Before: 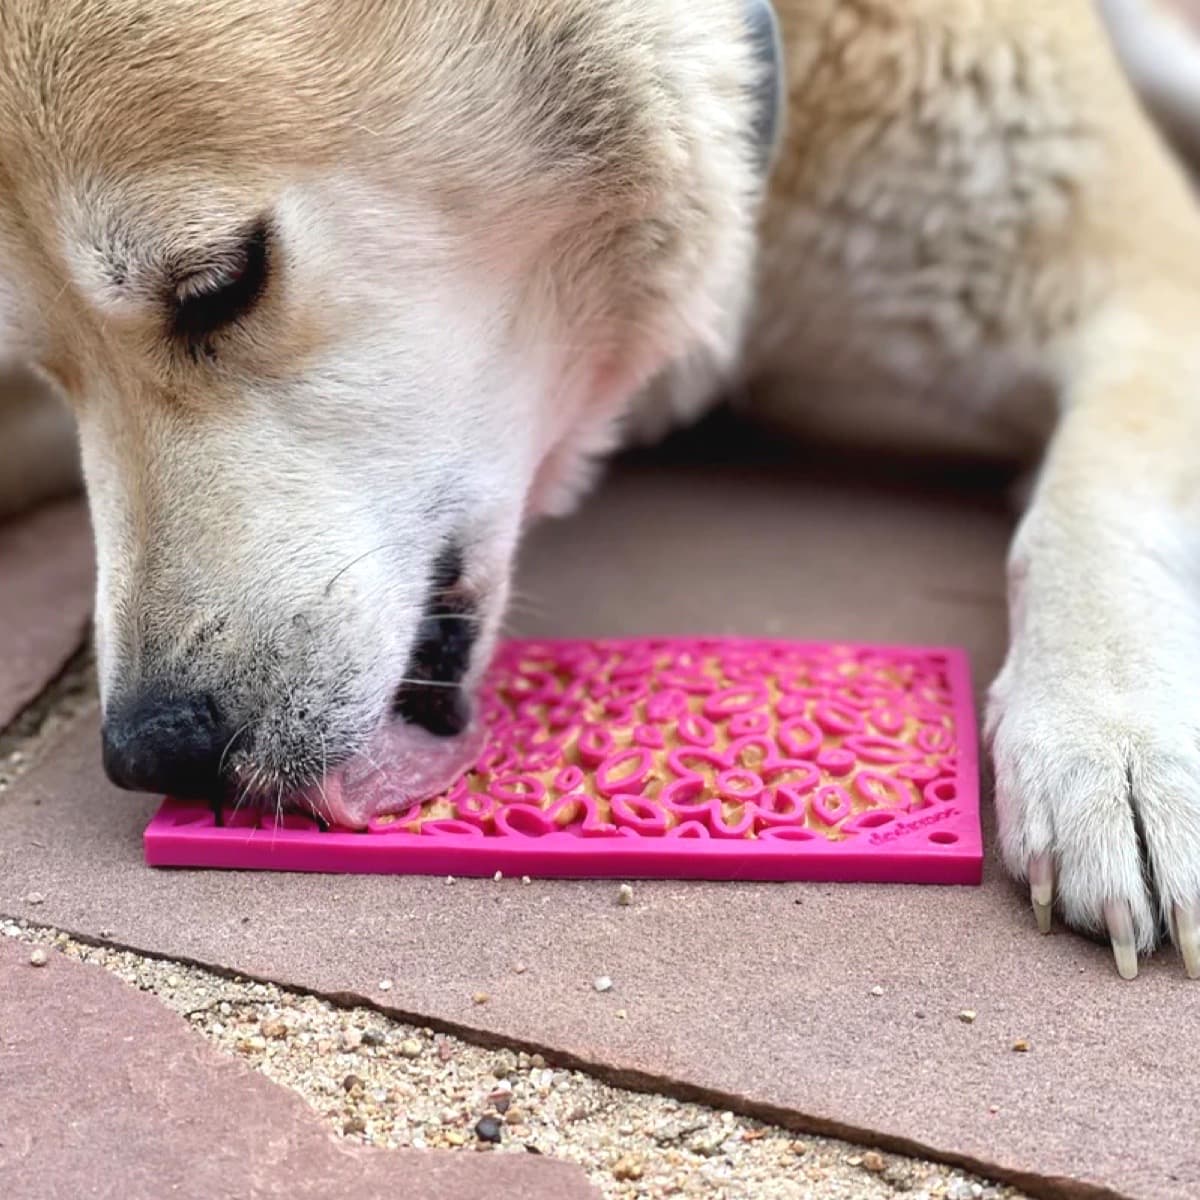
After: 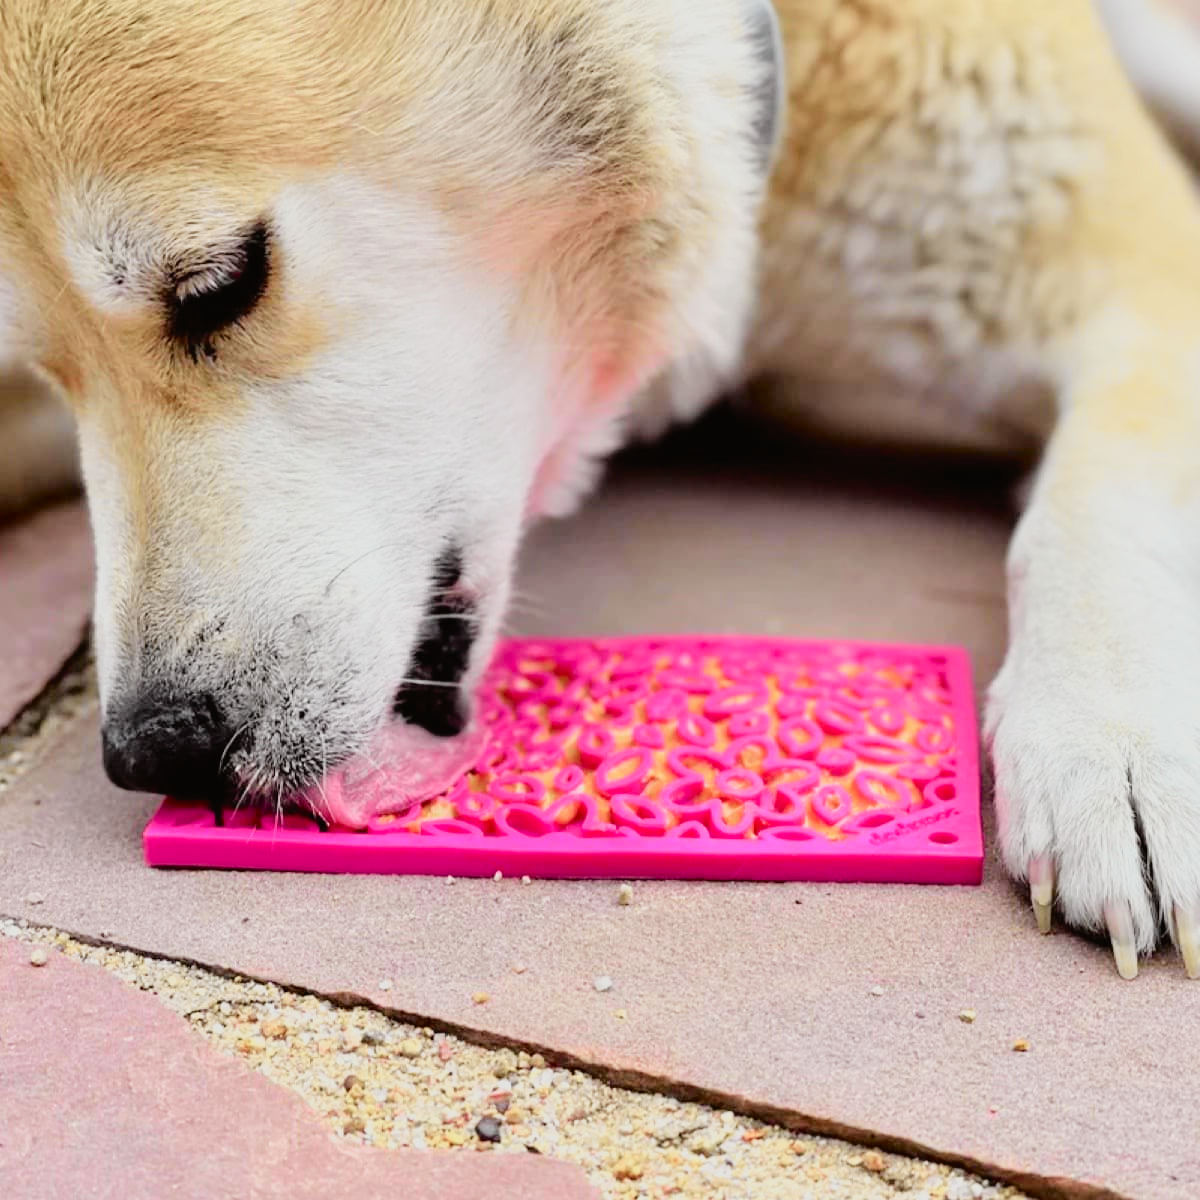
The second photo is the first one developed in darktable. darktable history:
filmic rgb: black relative exposure -7.15 EV, white relative exposure 5.36 EV, hardness 3.02, color science v6 (2022)
color balance: mode lift, gamma, gain (sRGB), lift [1, 1.049, 1, 1]
tone curve: curves: ch0 [(0, 0.008) (0.107, 0.091) (0.278, 0.351) (0.457, 0.562) (0.628, 0.738) (0.839, 0.909) (0.998, 0.978)]; ch1 [(0, 0) (0.437, 0.408) (0.474, 0.479) (0.502, 0.5) (0.527, 0.519) (0.561, 0.575) (0.608, 0.665) (0.669, 0.748) (0.859, 0.899) (1, 1)]; ch2 [(0, 0) (0.33, 0.301) (0.421, 0.443) (0.473, 0.498) (0.502, 0.504) (0.522, 0.527) (0.549, 0.583) (0.644, 0.703) (1, 1)], color space Lab, independent channels, preserve colors none
